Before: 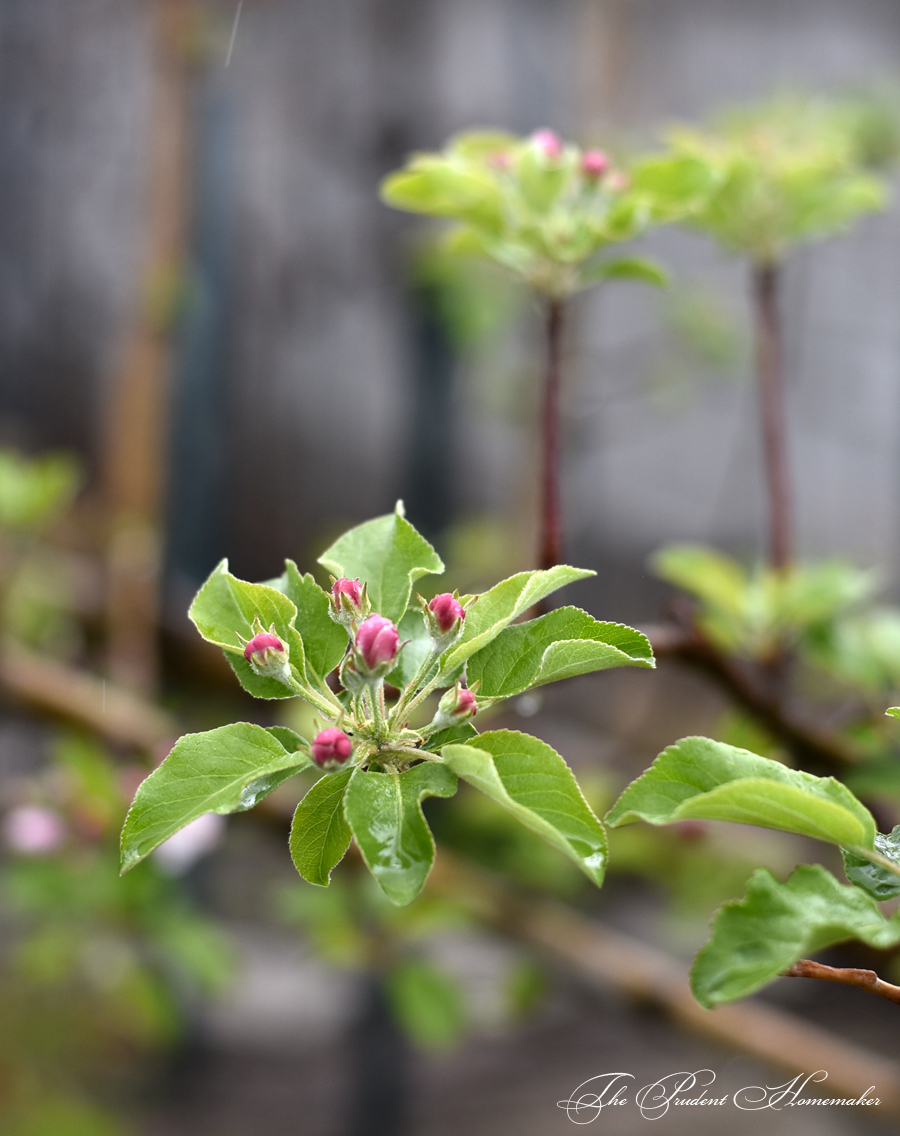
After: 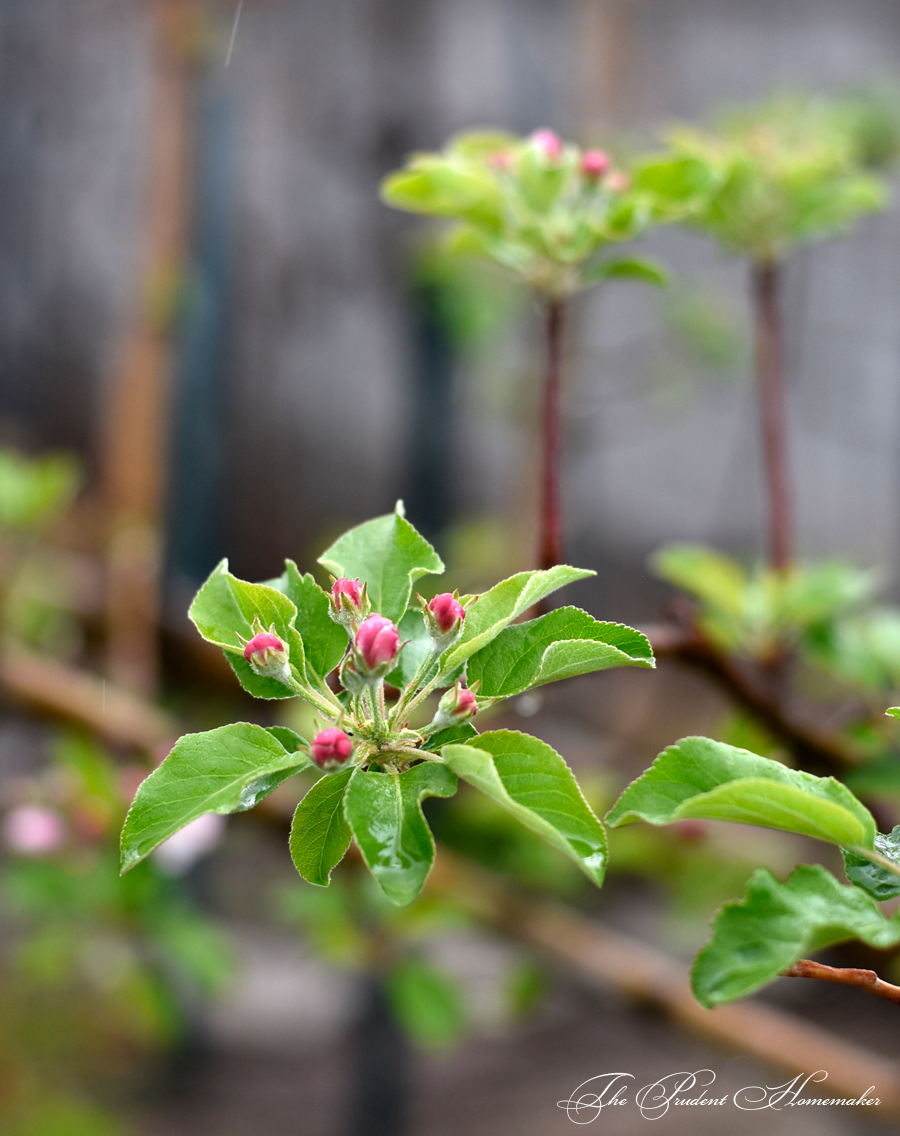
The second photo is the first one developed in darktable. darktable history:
shadows and highlights: radius 109.2, shadows 45.17, highlights -67.43, low approximation 0.01, soften with gaussian
